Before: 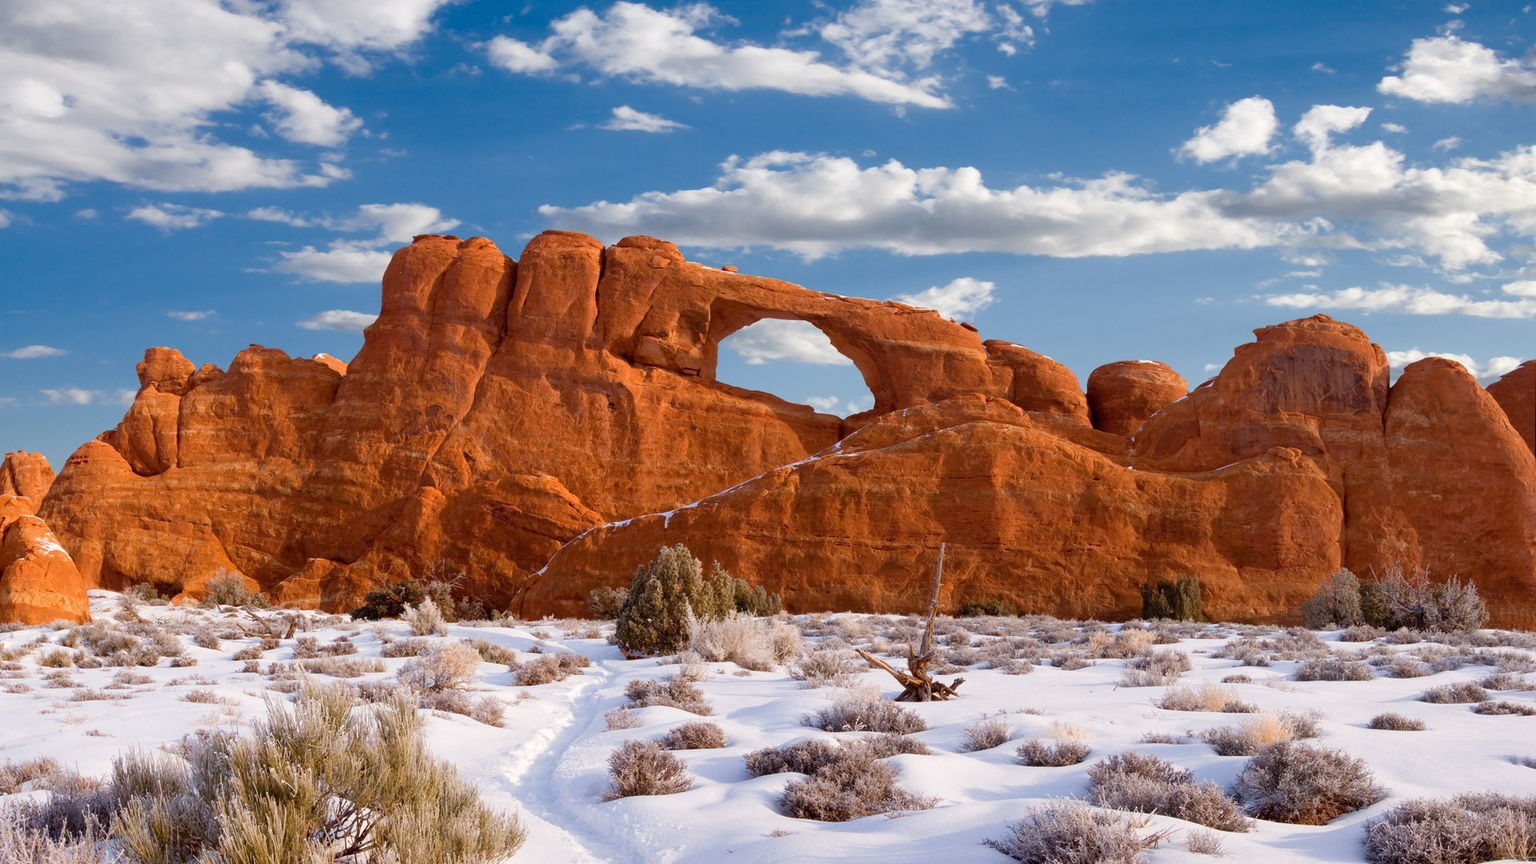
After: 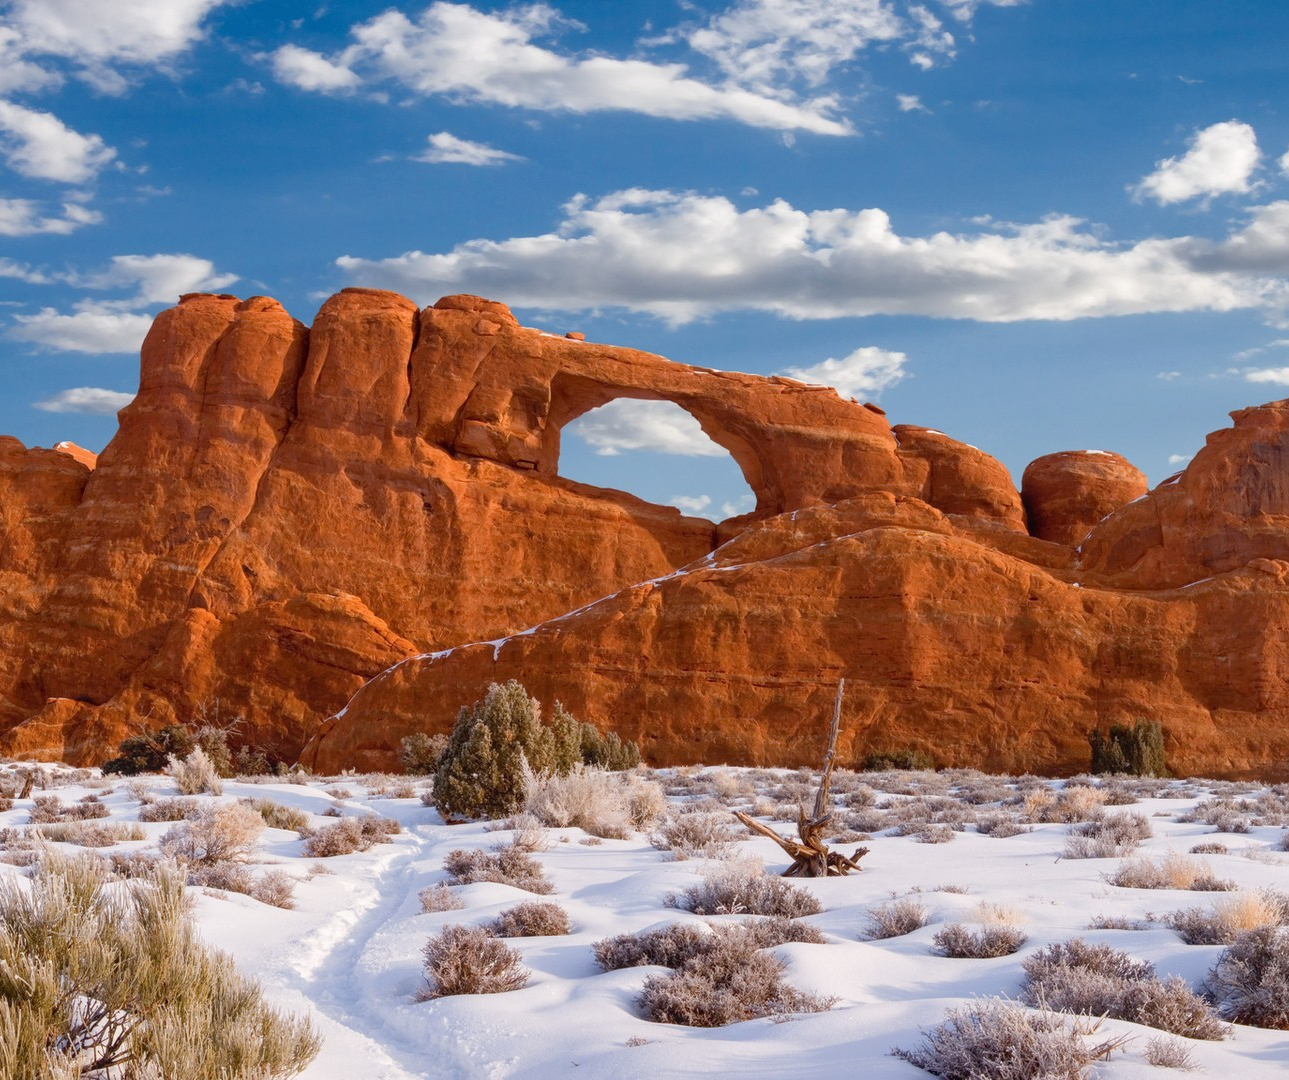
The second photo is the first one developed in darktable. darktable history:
exposure: compensate highlight preservation false
crop and rotate: left 17.553%, right 15.267%
local contrast: detail 109%
tone equalizer: on, module defaults
